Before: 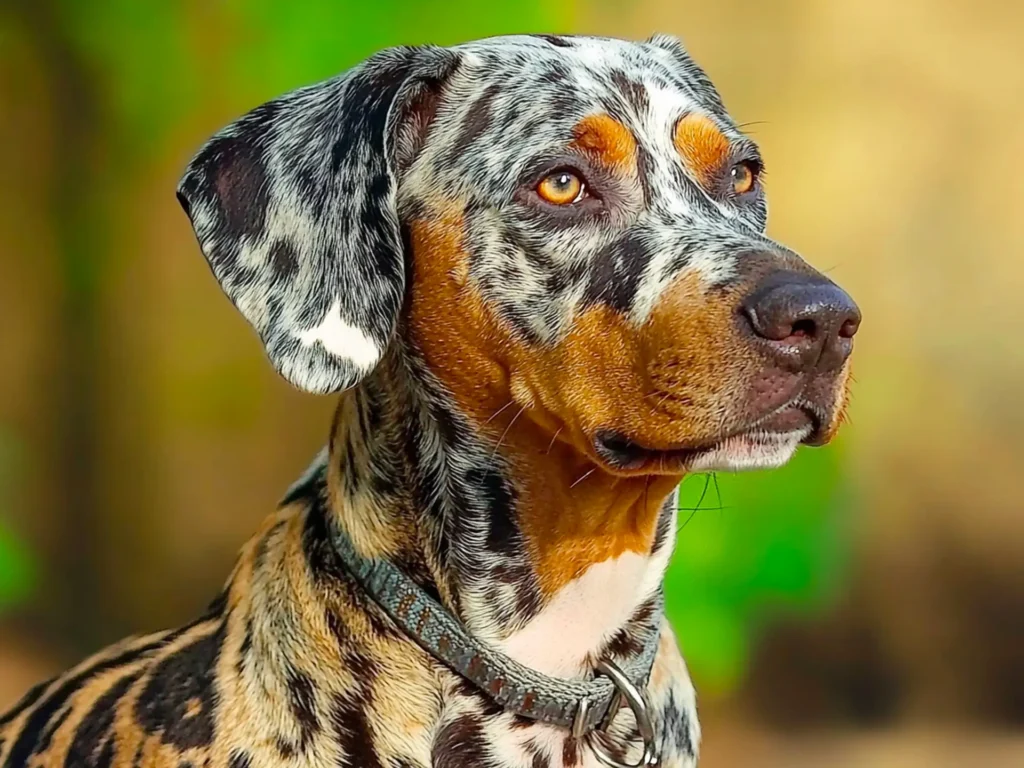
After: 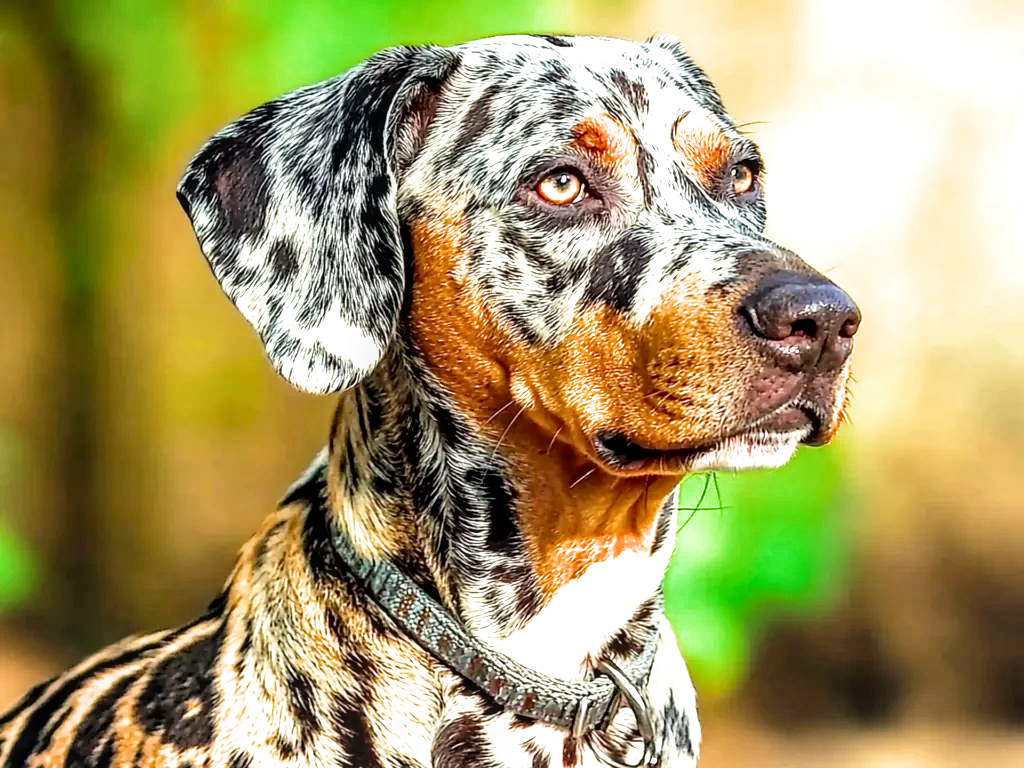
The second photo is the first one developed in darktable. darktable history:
contrast equalizer: y [[0.535, 0.543, 0.548, 0.548, 0.542, 0.532], [0.5 ×6], [0.5 ×6], [0 ×6], [0 ×6]]
local contrast: detail 130%
filmic rgb: black relative exposure -12.8 EV, white relative exposure 2.8 EV, threshold 3 EV, target black luminance 0%, hardness 8.54, latitude 70.41%, contrast 1.133, shadows ↔ highlights balance -0.395%, color science v4 (2020), enable highlight reconstruction true
exposure: black level correction 0, exposure 1 EV, compensate highlight preservation false
